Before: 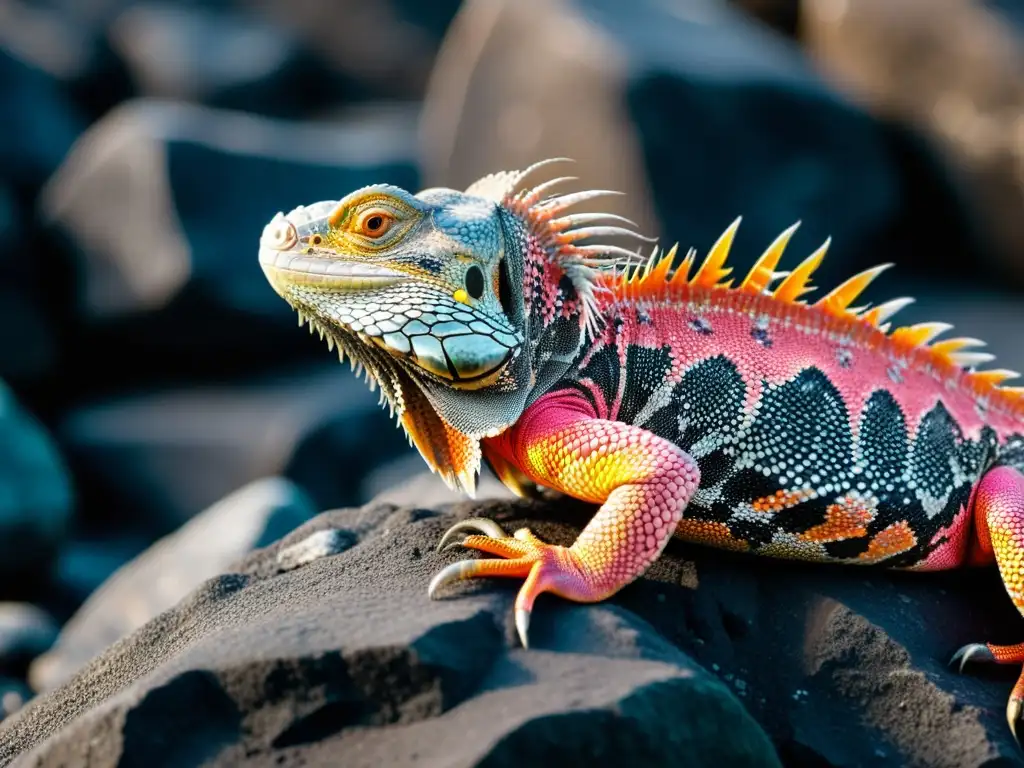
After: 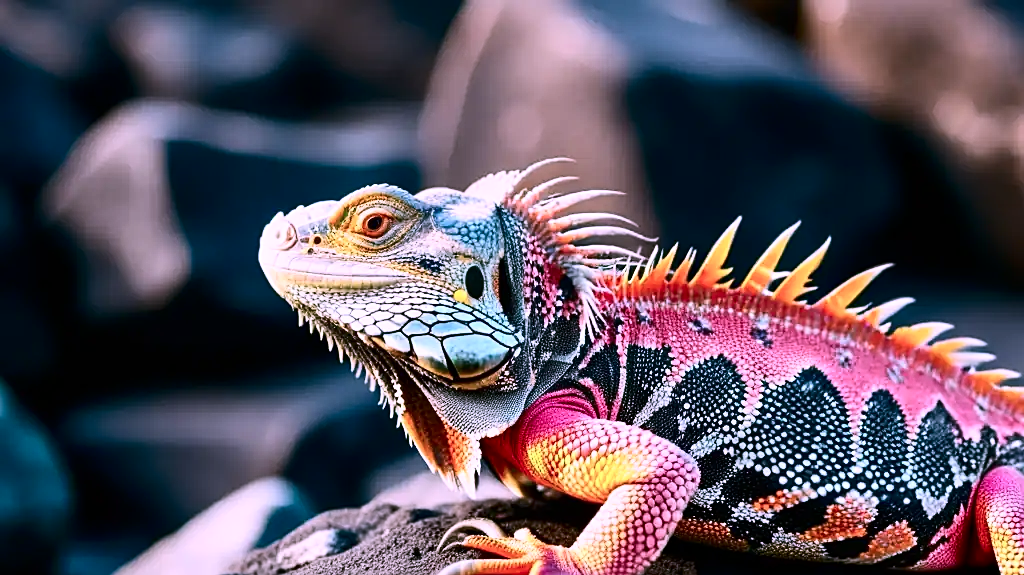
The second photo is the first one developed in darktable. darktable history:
contrast brightness saturation: contrast 0.289
color correction: highlights a* 15.36, highlights b* -20.4
crop: bottom 24.849%
sharpen: on, module defaults
